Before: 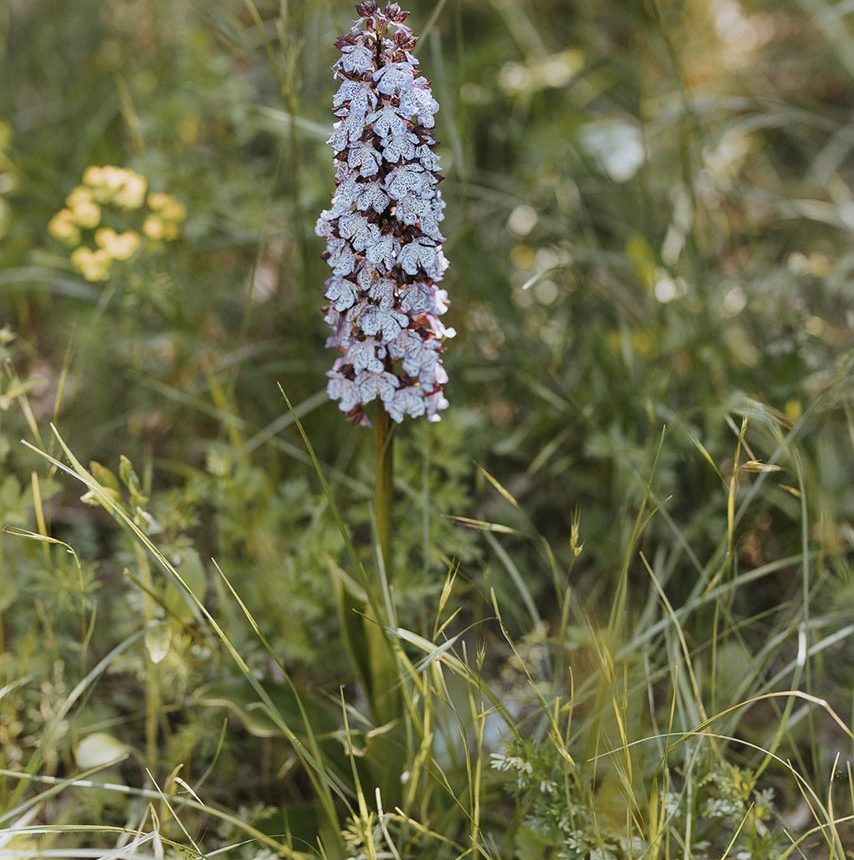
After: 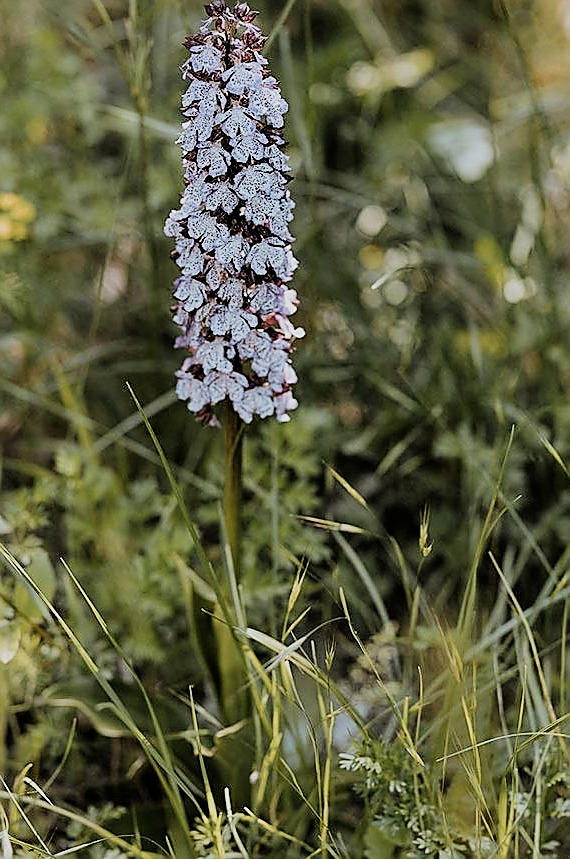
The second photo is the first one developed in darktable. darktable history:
sharpen: radius 1.4, amount 1.25, threshold 0.7
crop and rotate: left 17.732%, right 15.423%
tone equalizer: on, module defaults
filmic rgb: black relative exposure -5 EV, hardness 2.88, contrast 1.3
